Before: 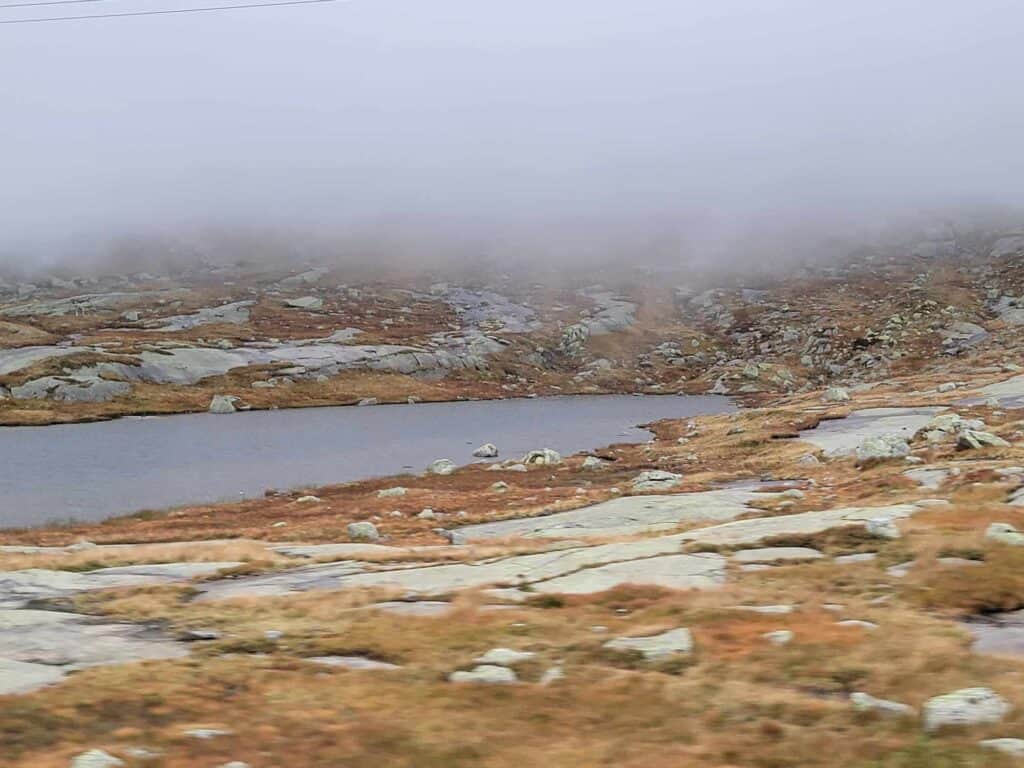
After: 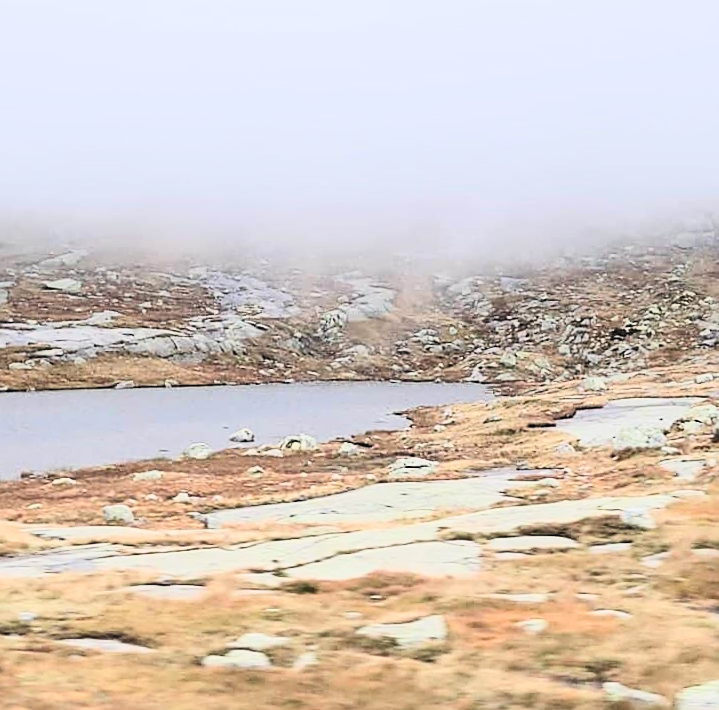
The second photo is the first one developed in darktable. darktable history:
filmic rgb: black relative exposure -7.65 EV, white relative exposure 4.56 EV, hardness 3.61, color science v6 (2022)
crop and rotate: left 24.034%, top 2.838%, right 6.406%, bottom 6.299%
sharpen: on, module defaults
rotate and perspective: rotation 0.8°, automatic cropping off
contrast brightness saturation: contrast 0.39, brightness 0.53
